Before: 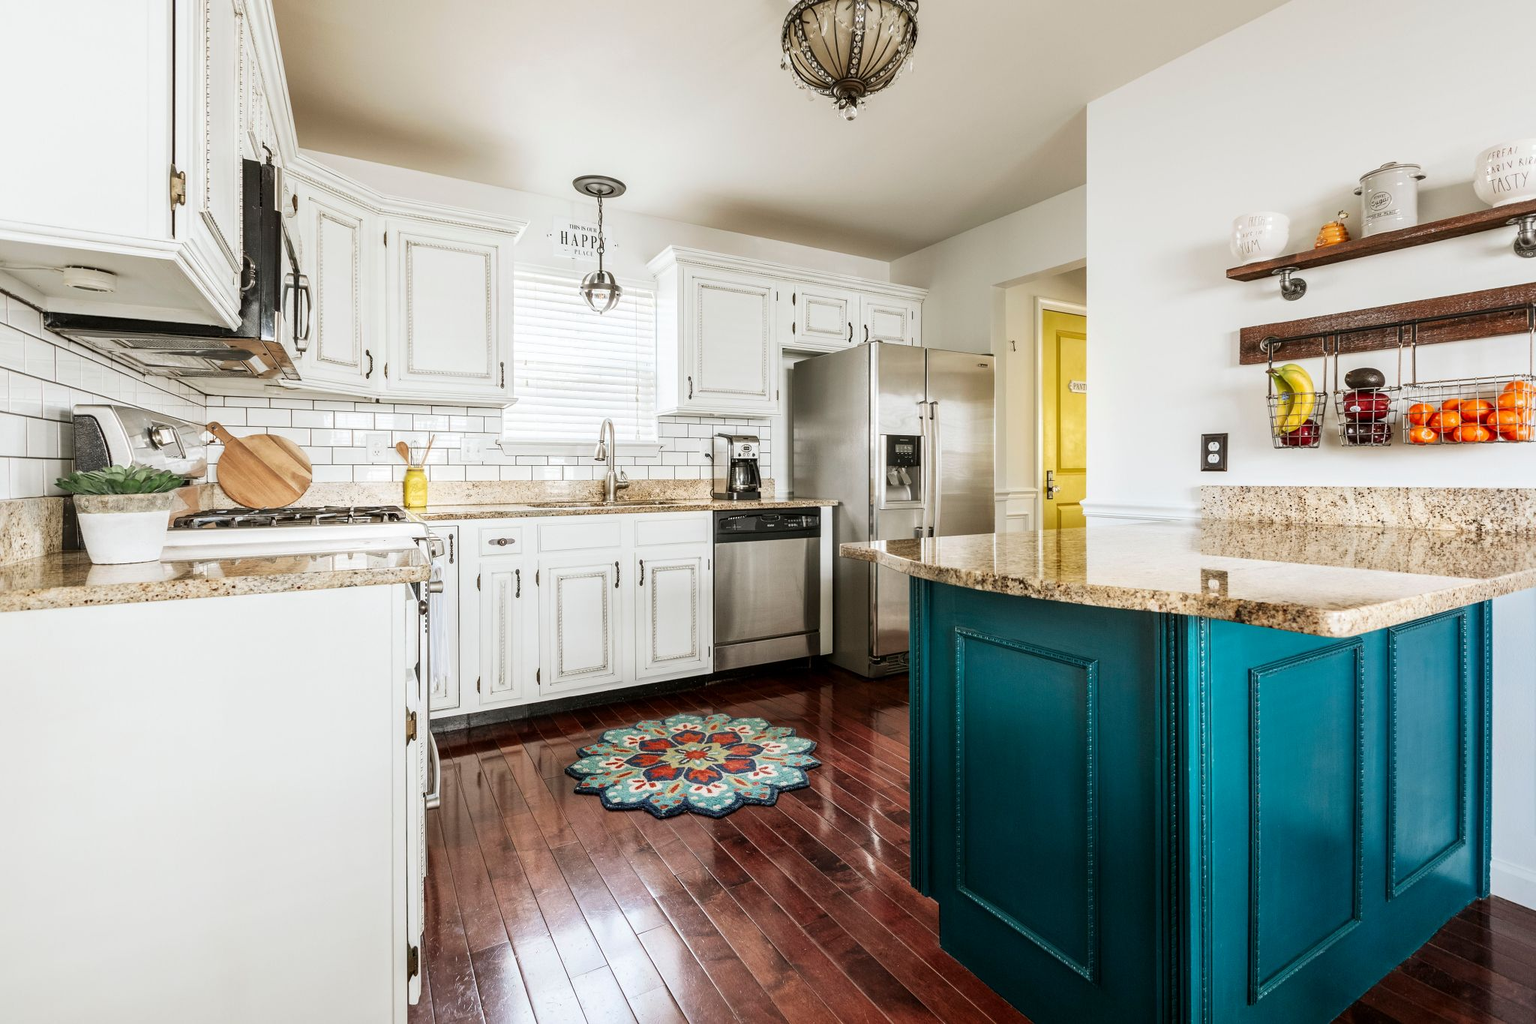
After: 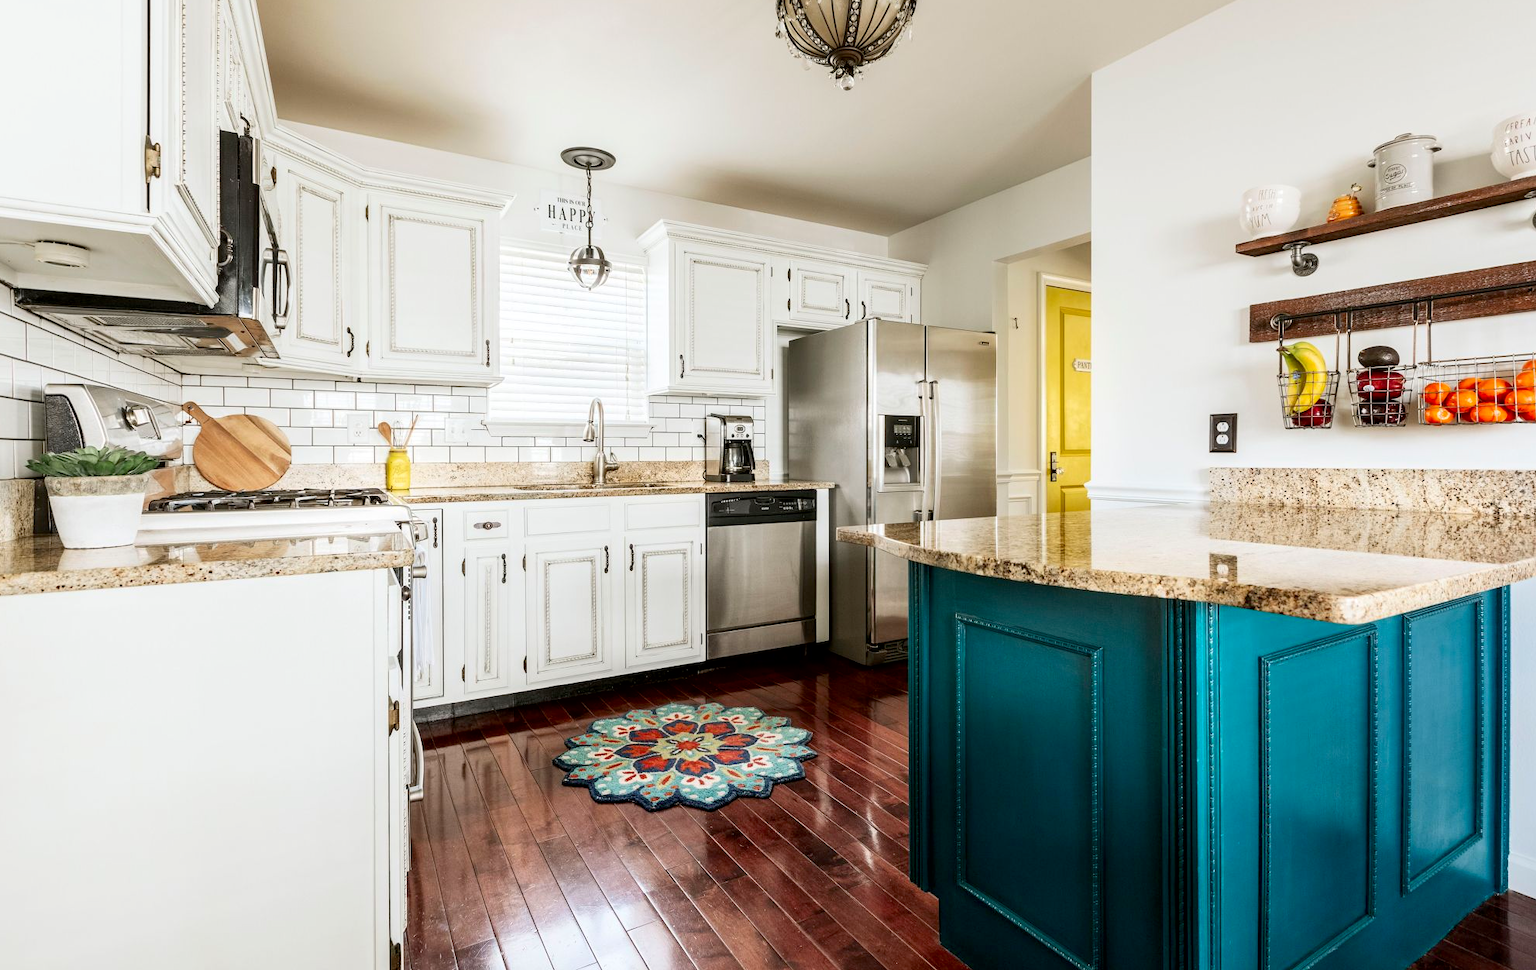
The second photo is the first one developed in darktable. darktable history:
crop: left 1.956%, top 3.254%, right 1.191%, bottom 4.947%
exposure: black level correction 0.004, exposure 0.015 EV, compensate highlight preservation false
contrast brightness saturation: contrast 0.098, brightness 0.031, saturation 0.094
